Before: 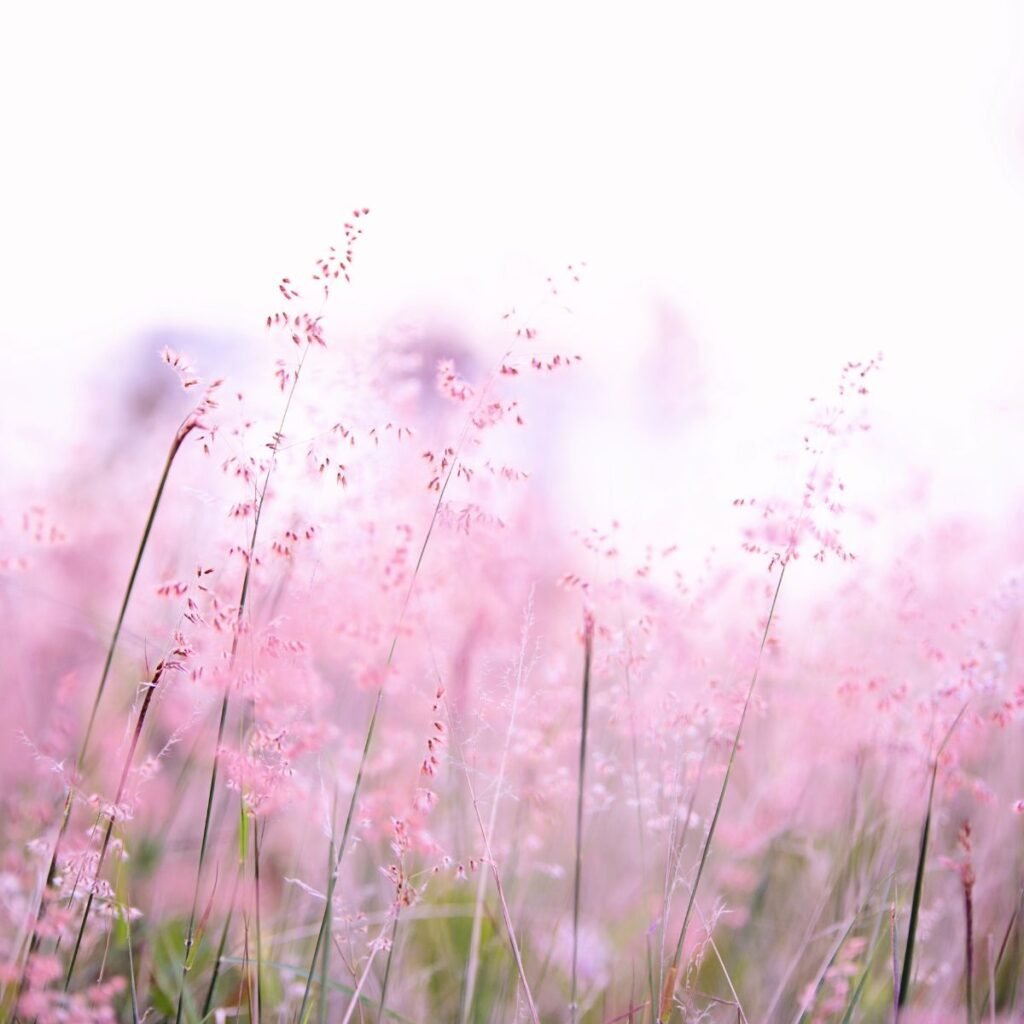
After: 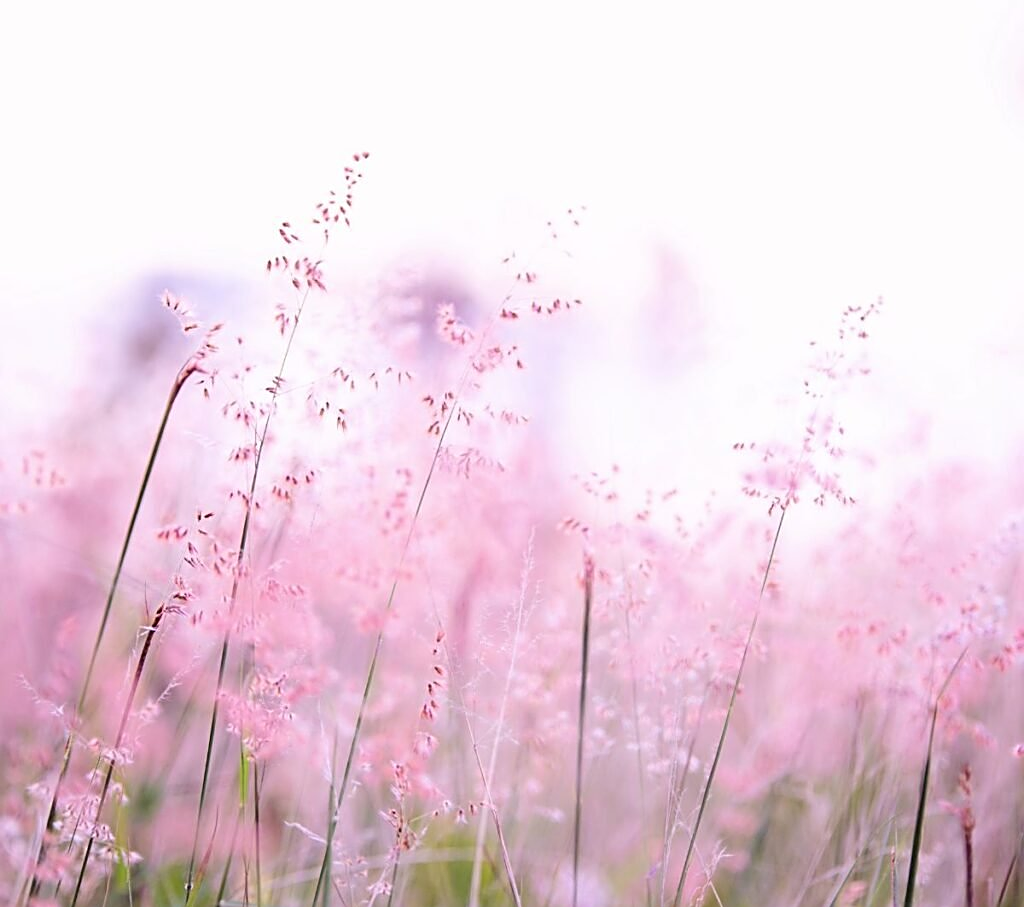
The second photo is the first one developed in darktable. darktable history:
crop and rotate: top 5.493%, bottom 5.931%
sharpen: on, module defaults
